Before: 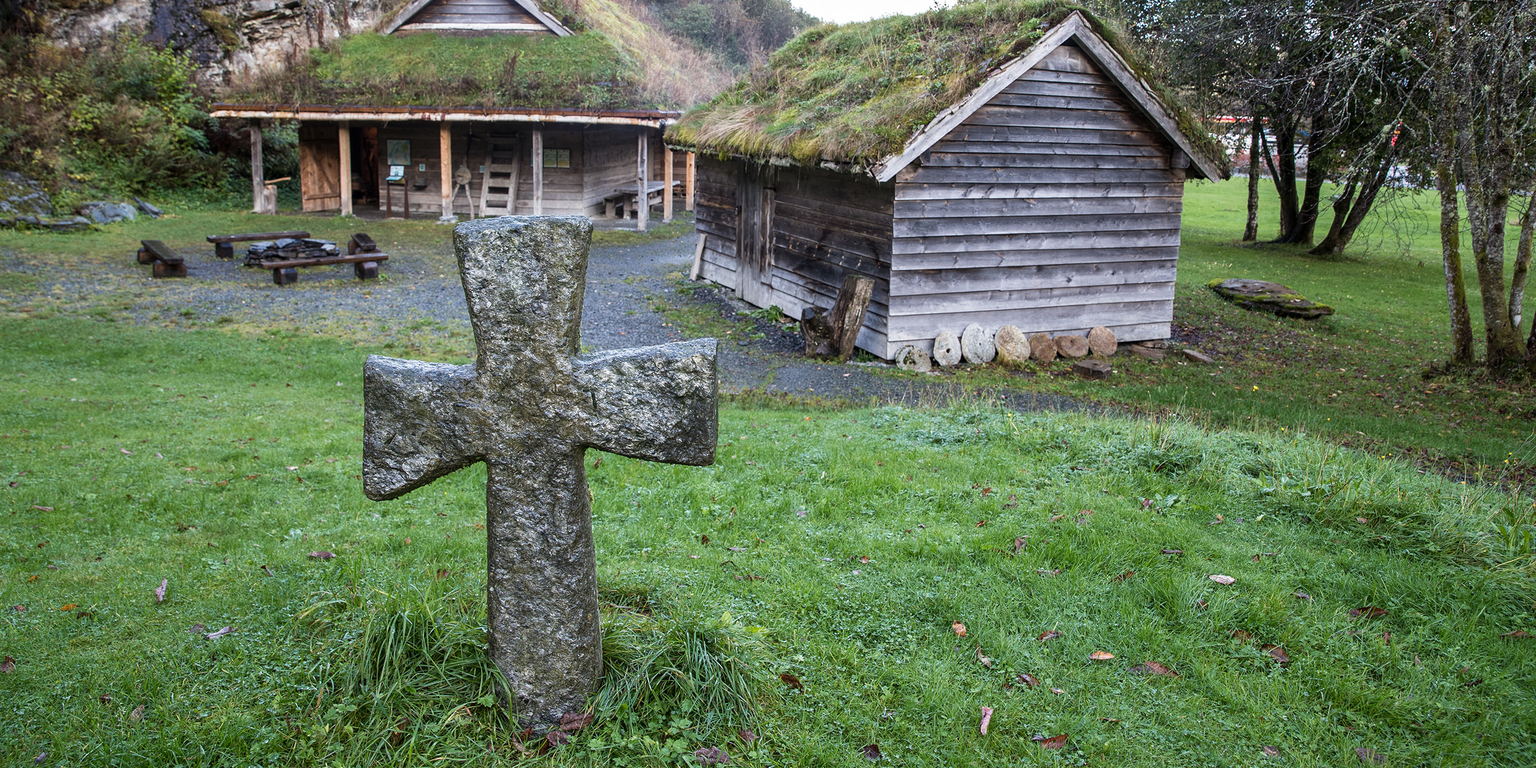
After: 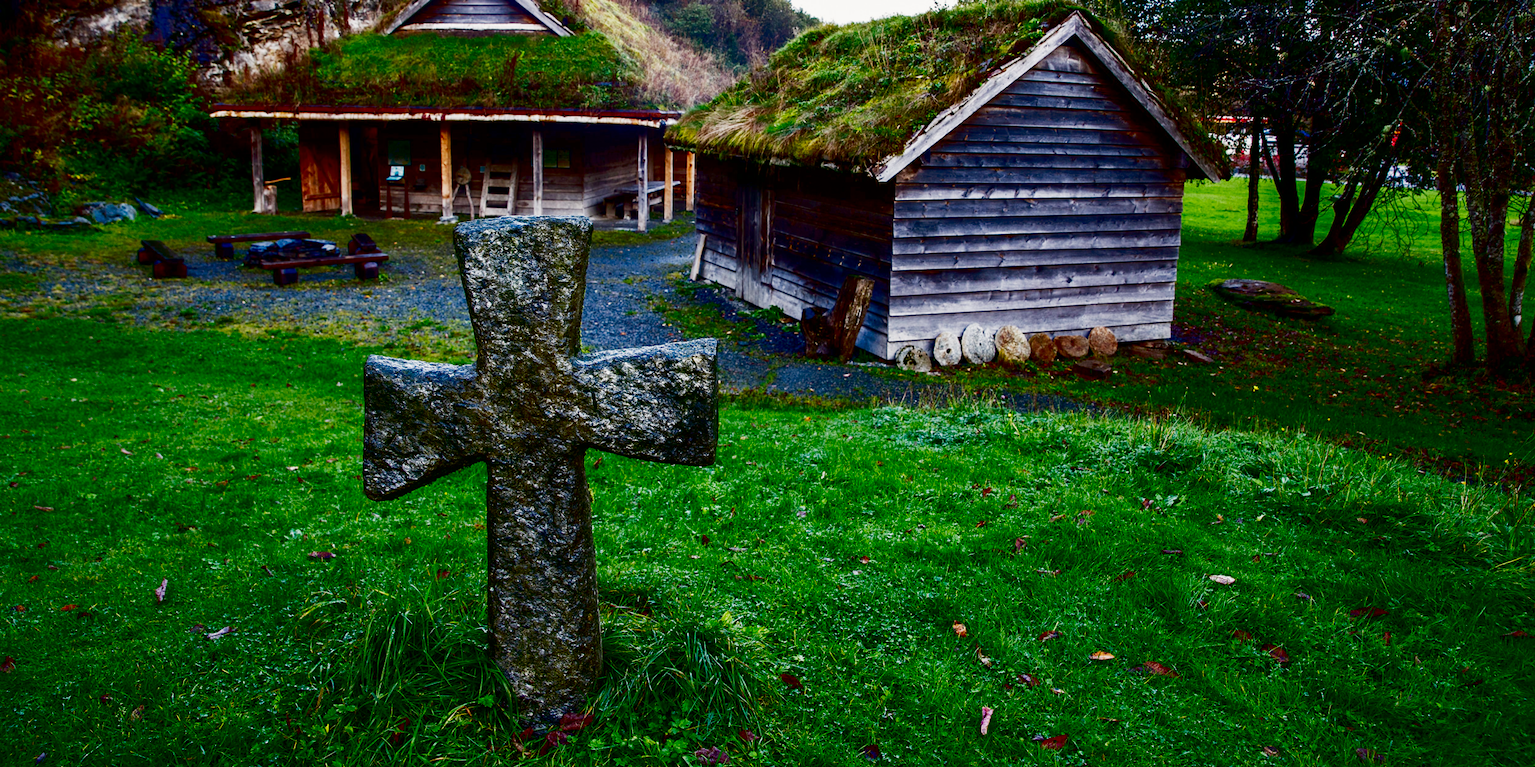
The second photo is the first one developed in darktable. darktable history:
tone equalizer: on, module defaults
base curve: curves: ch0 [(0, 0) (0.028, 0.03) (0.121, 0.232) (0.46, 0.748) (0.859, 0.968) (1, 1)], preserve colors none
contrast brightness saturation: brightness -1, saturation 1
exposure: exposure -0.153 EV, compensate highlight preservation false
white balance: red 1.009, blue 0.985
lowpass: radius 0.5, unbound 0
